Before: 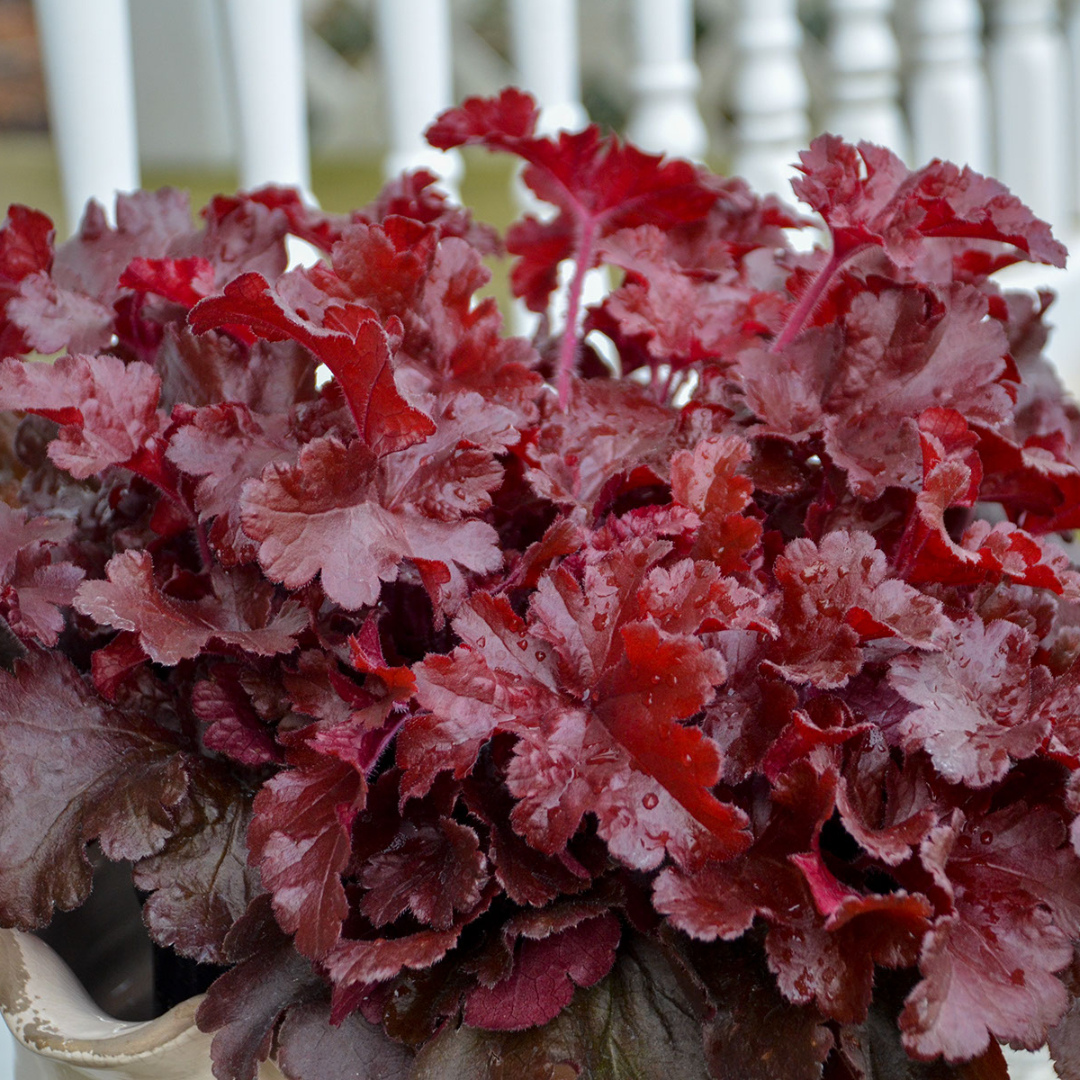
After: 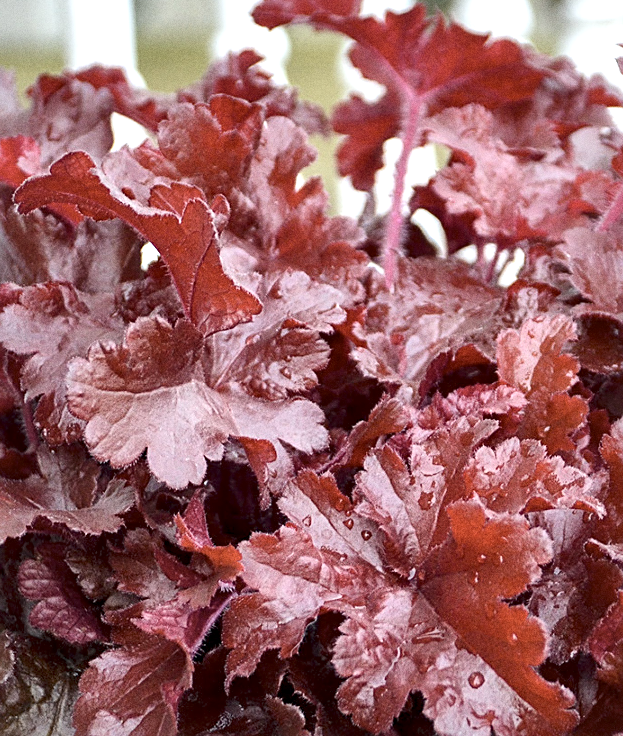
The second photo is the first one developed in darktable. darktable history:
crop: left 16.202%, top 11.208%, right 26.045%, bottom 20.557%
sharpen: on, module defaults
local contrast: mode bilateral grid, contrast 25, coarseness 60, detail 151%, midtone range 0.2
exposure: exposure 1.089 EV, compensate highlight preservation false
contrast brightness saturation: contrast 0.06, brightness -0.01, saturation -0.23
grain: coarseness 0.47 ISO
color balance: contrast -15%
